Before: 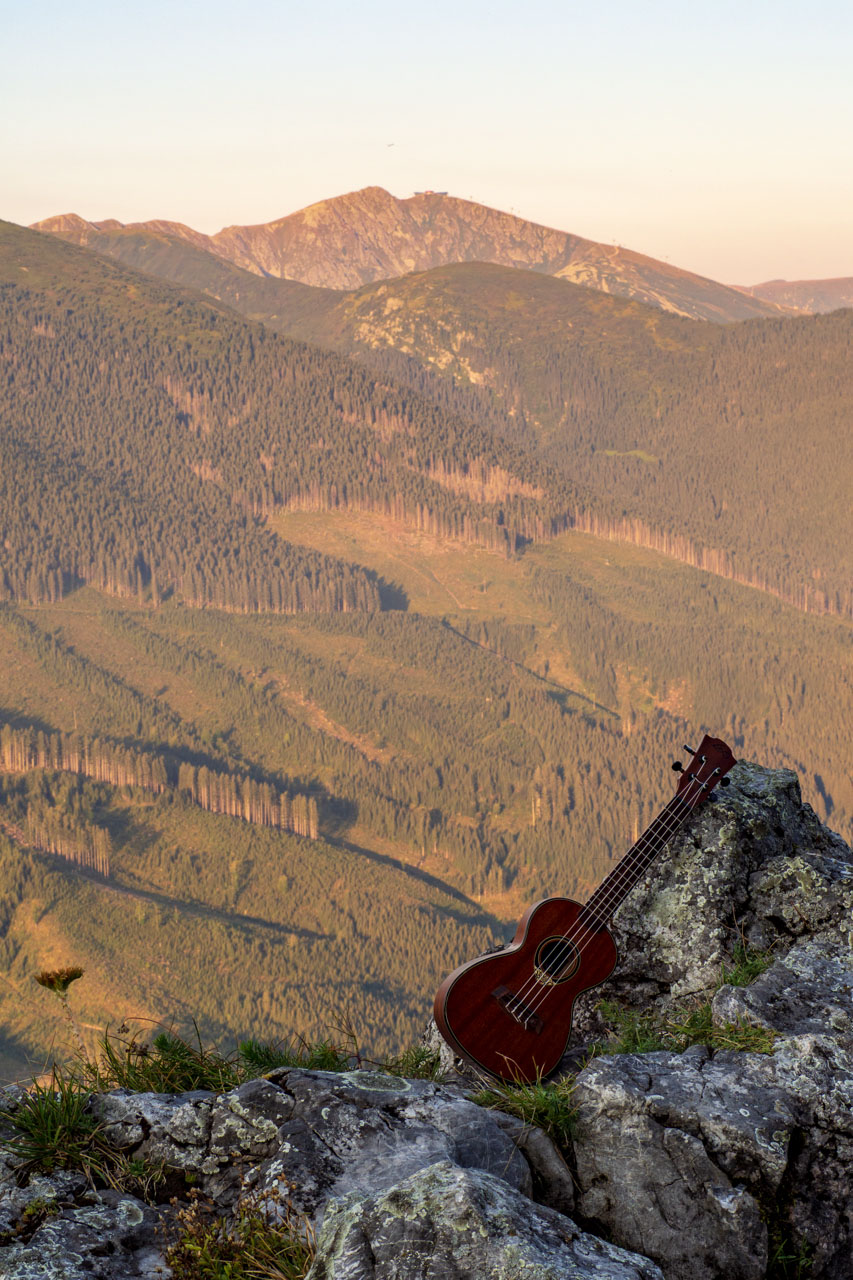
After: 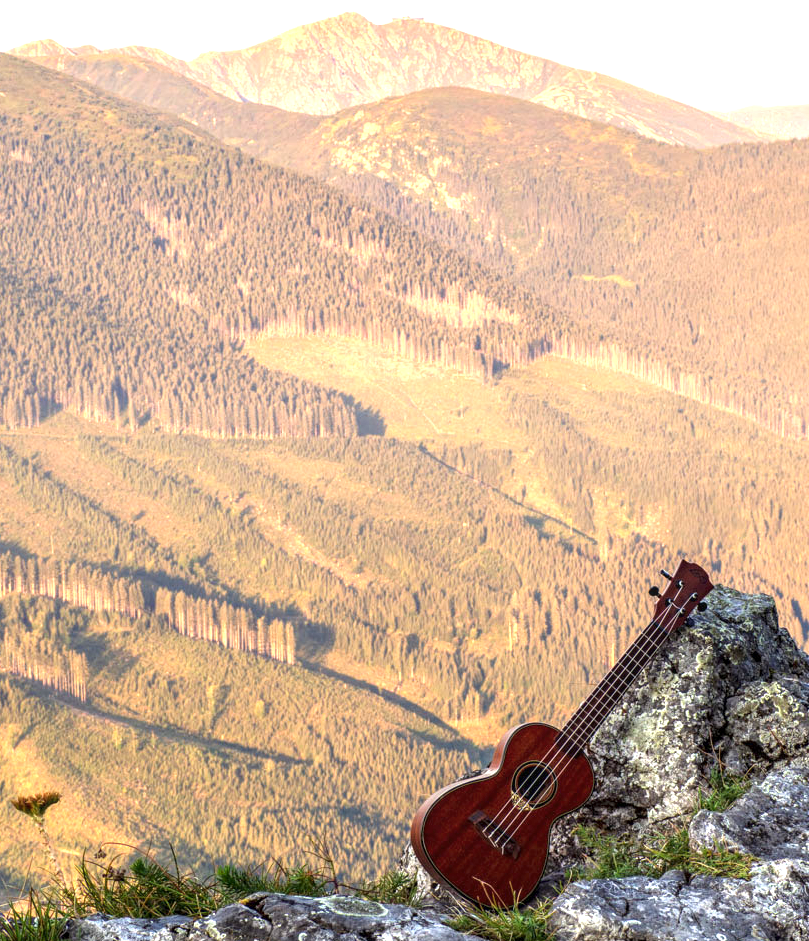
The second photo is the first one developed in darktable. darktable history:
exposure: black level correction -0.001, exposure 0.08 EV, compensate exposure bias true, compensate highlight preservation false
local contrast: on, module defaults
crop and rotate: left 2.813%, top 13.73%, right 2.303%, bottom 12.7%
